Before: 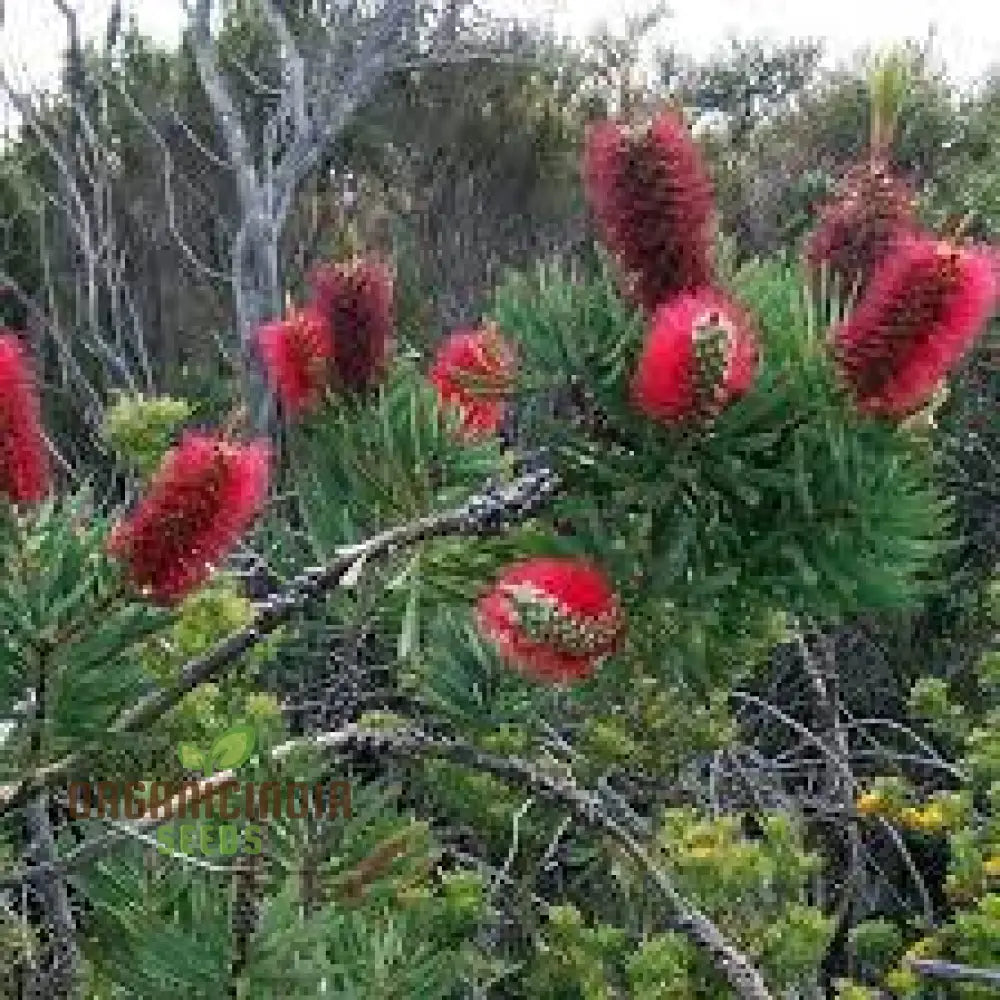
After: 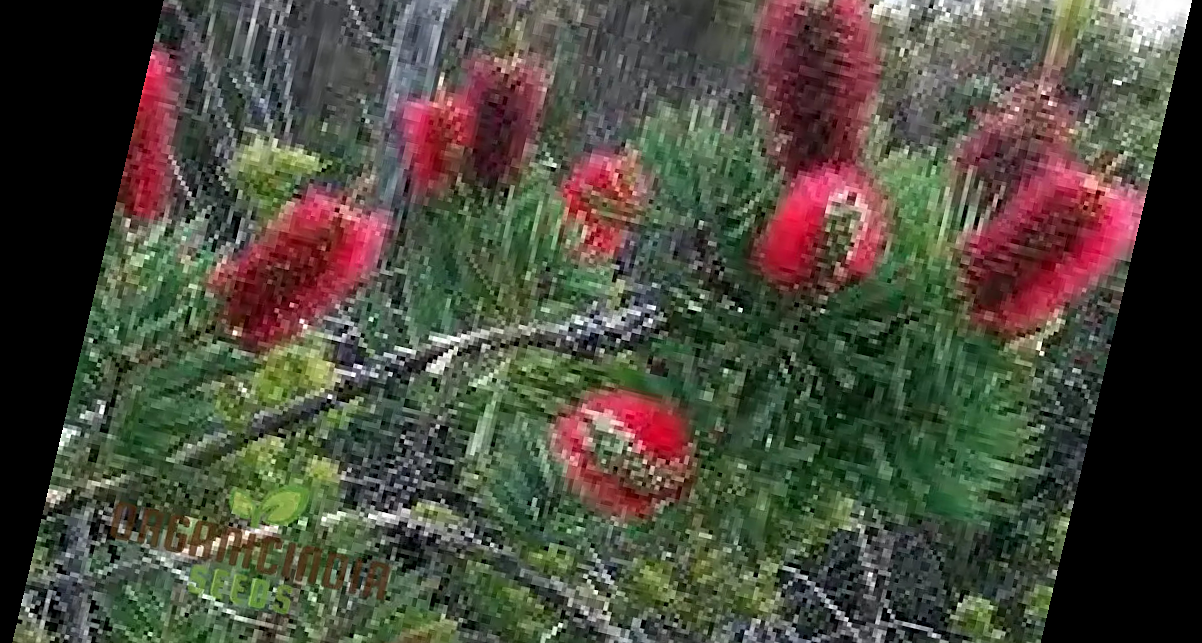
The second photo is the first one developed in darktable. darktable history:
rotate and perspective: rotation 13.27°, automatic cropping off
sharpen: on, module defaults
crop and rotate: top 23.043%, bottom 23.437%
